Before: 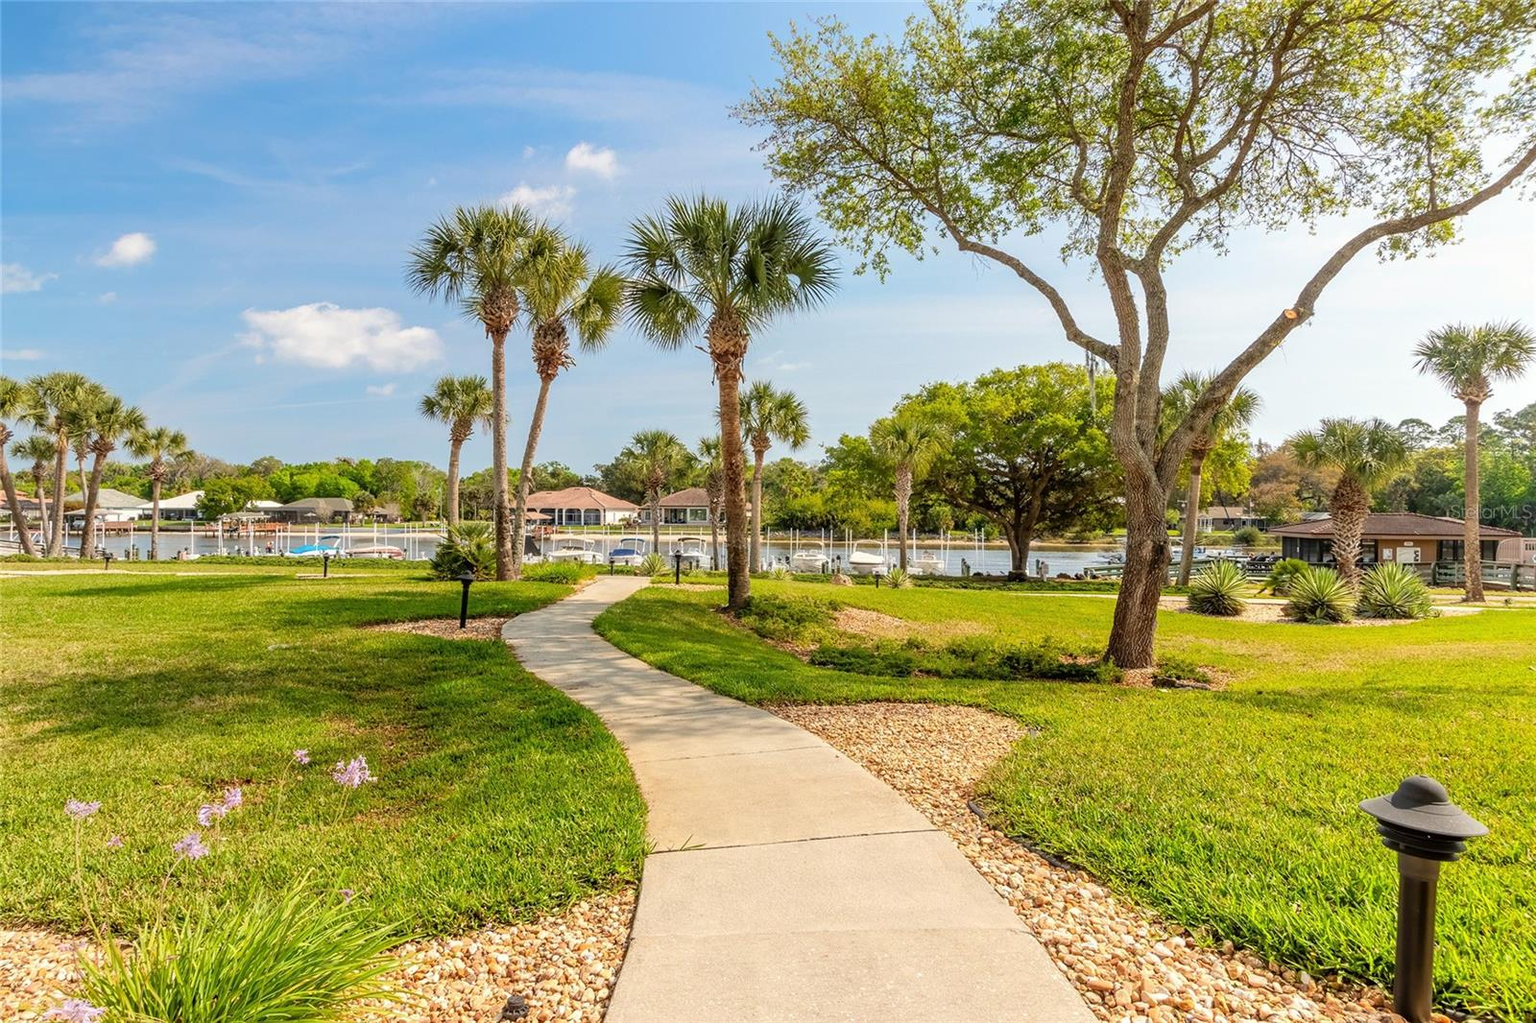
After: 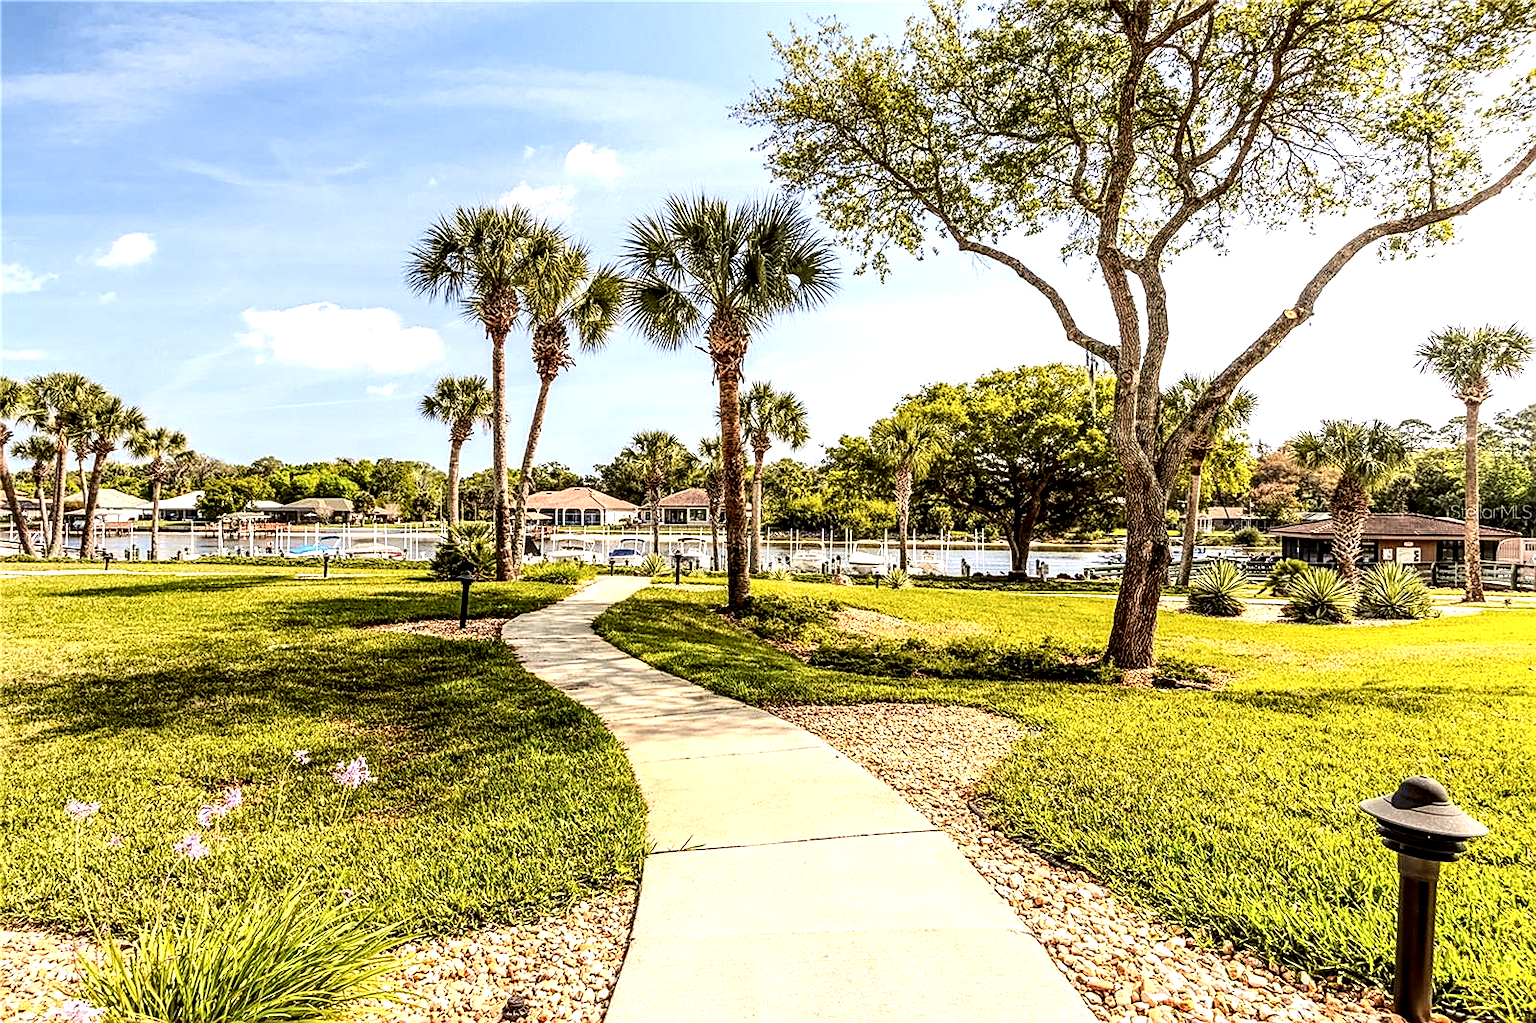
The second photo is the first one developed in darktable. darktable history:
tone curve: curves: ch0 [(0, 0.036) (0.119, 0.115) (0.461, 0.479) (0.715, 0.767) (0.817, 0.865) (1, 0.998)]; ch1 [(0, 0) (0.377, 0.416) (0.44, 0.478) (0.487, 0.498) (0.514, 0.525) (0.538, 0.552) (0.67, 0.688) (1, 1)]; ch2 [(0, 0) (0.38, 0.405) (0.463, 0.445) (0.492, 0.486) (0.524, 0.541) (0.578, 0.59) (0.653, 0.658) (1, 1)], color space Lab, independent channels, preserve colors none
local contrast: highlights 64%, shadows 54%, detail 169%, midtone range 0.511
tone equalizer: -8 EV -0.74 EV, -7 EV -0.728 EV, -6 EV -0.61 EV, -5 EV -0.418 EV, -3 EV 0.369 EV, -2 EV 0.6 EV, -1 EV 0.682 EV, +0 EV 0.753 EV, edges refinement/feathering 500, mask exposure compensation -1.57 EV, preserve details no
sharpen: on, module defaults
